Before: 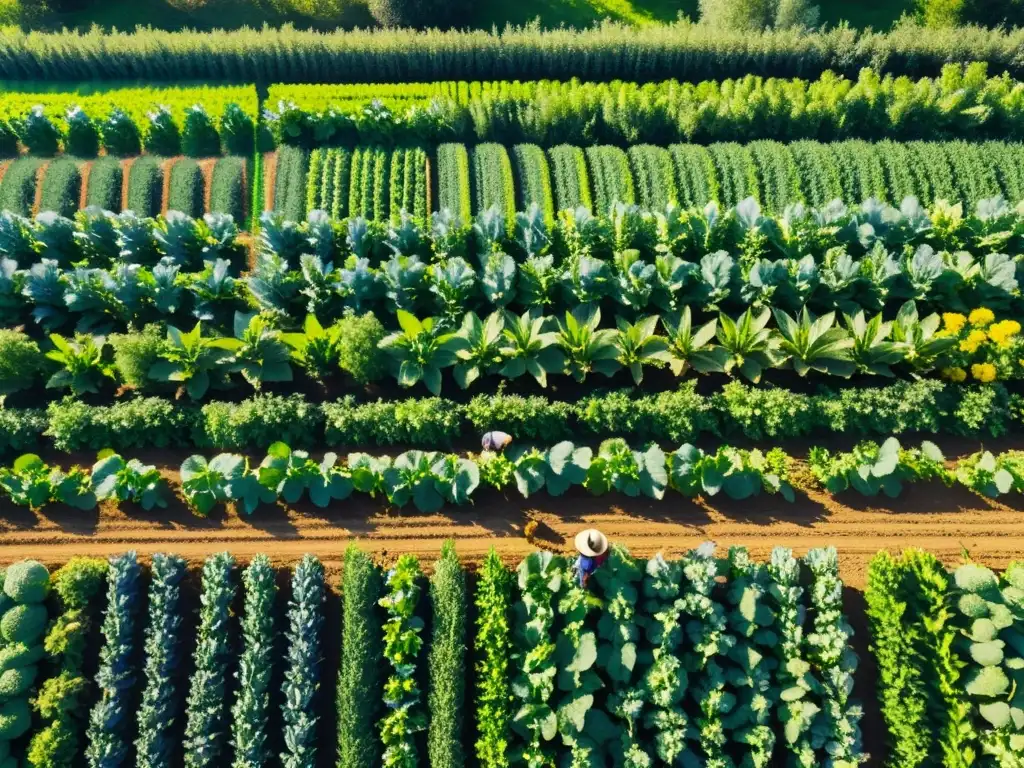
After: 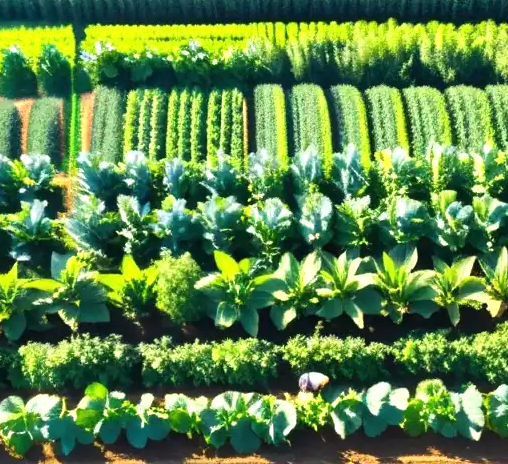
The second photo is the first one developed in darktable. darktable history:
exposure: black level correction 0, exposure 0.695 EV, compensate highlight preservation false
crop: left 17.874%, top 7.779%, right 32.475%, bottom 31.737%
